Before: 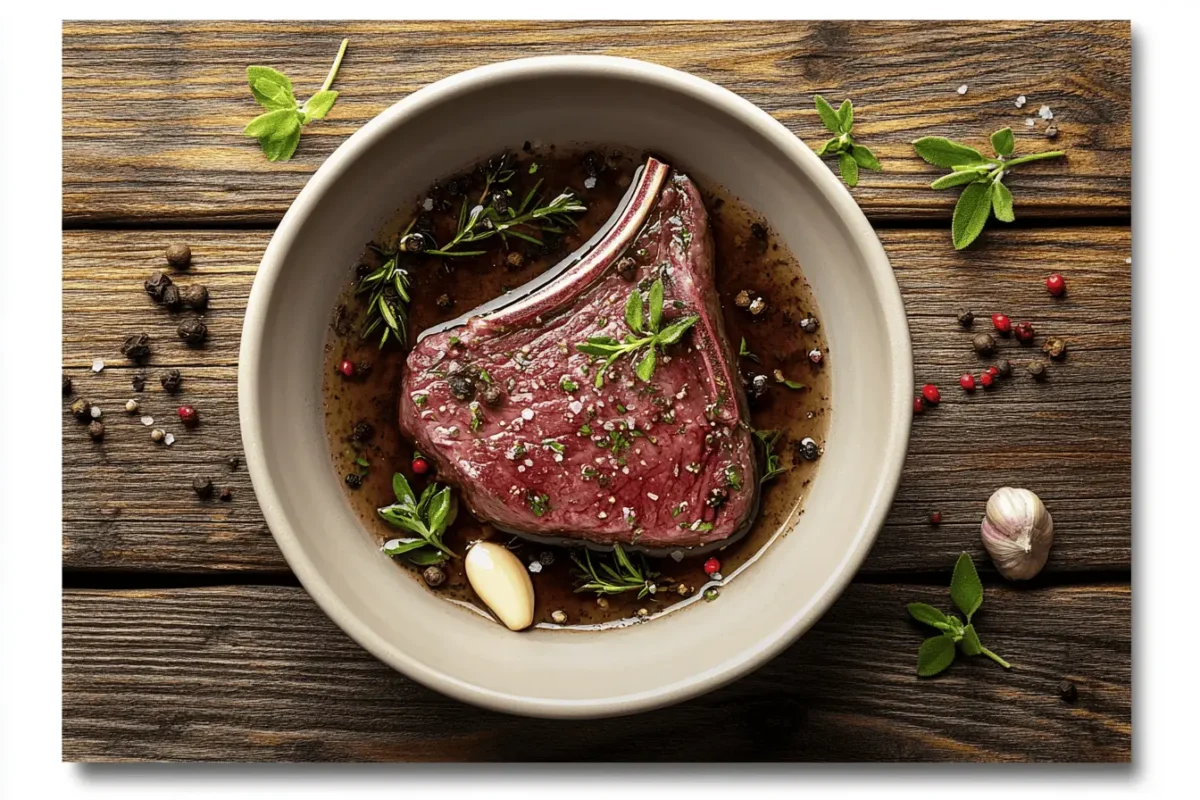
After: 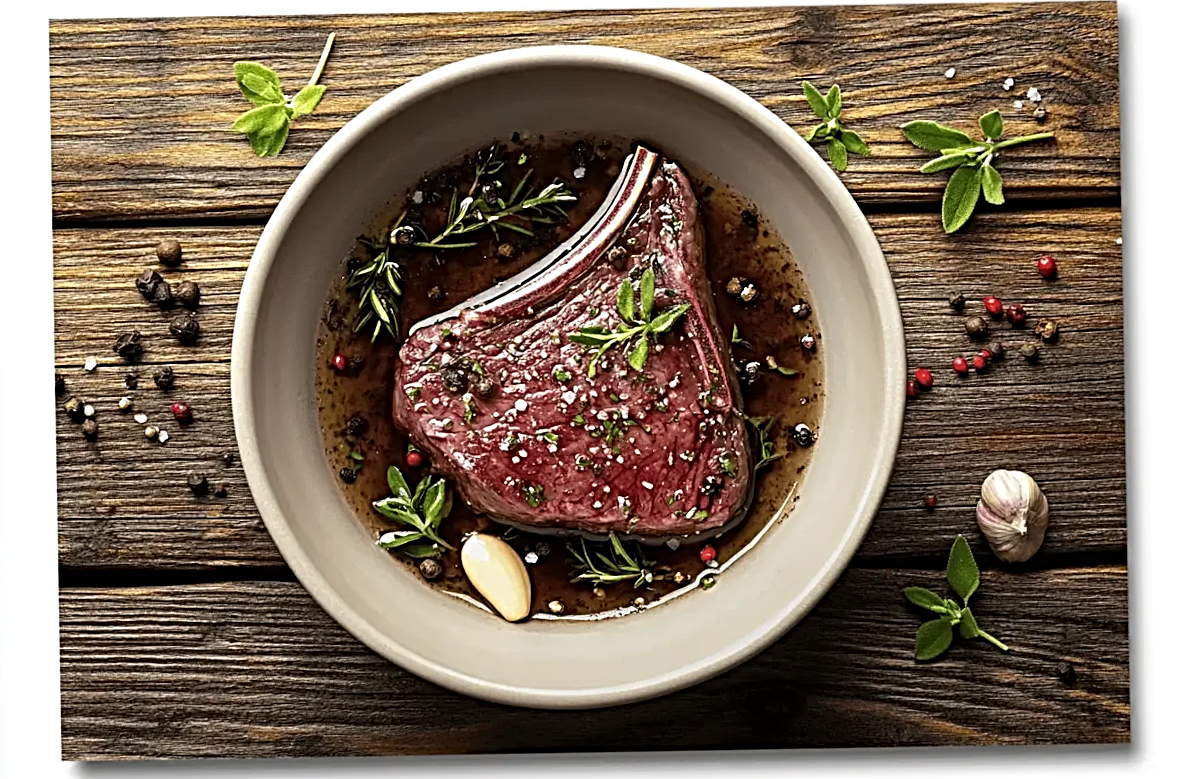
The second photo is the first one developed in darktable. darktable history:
tone equalizer: on, module defaults
rotate and perspective: rotation -1°, crop left 0.011, crop right 0.989, crop top 0.025, crop bottom 0.975
sharpen: radius 3.69, amount 0.928
